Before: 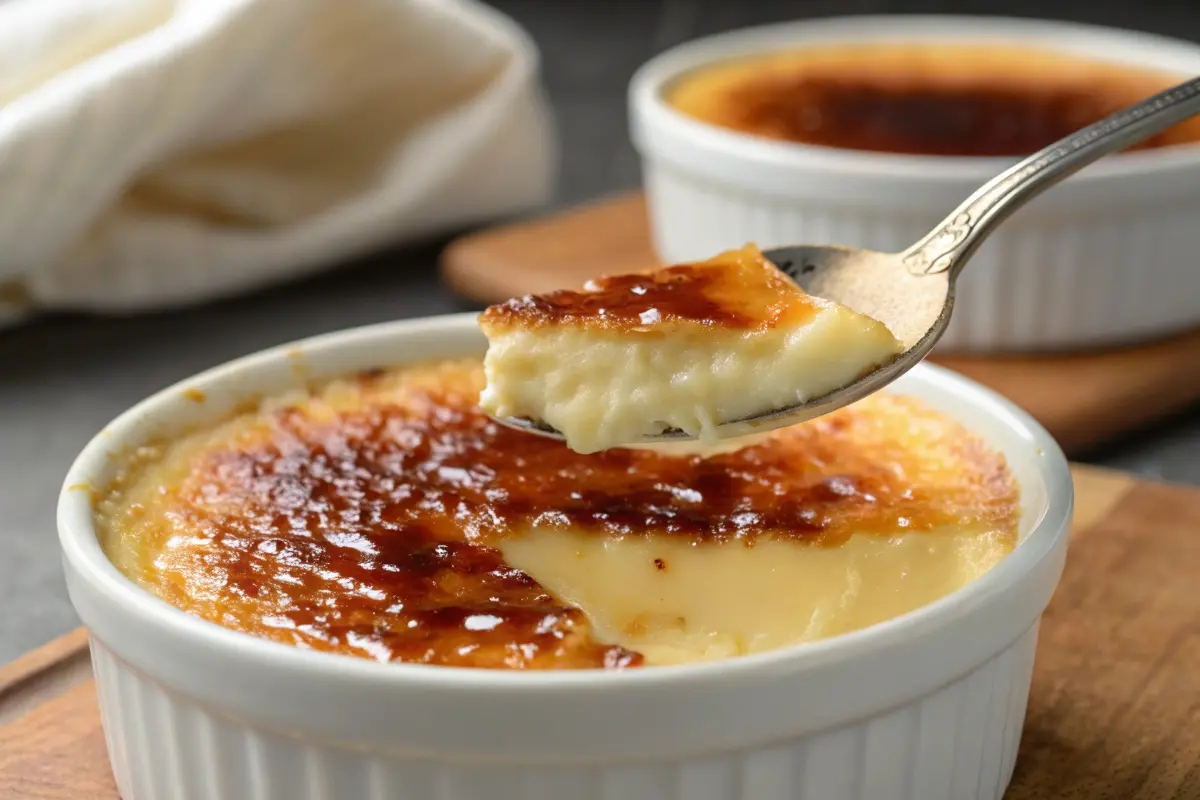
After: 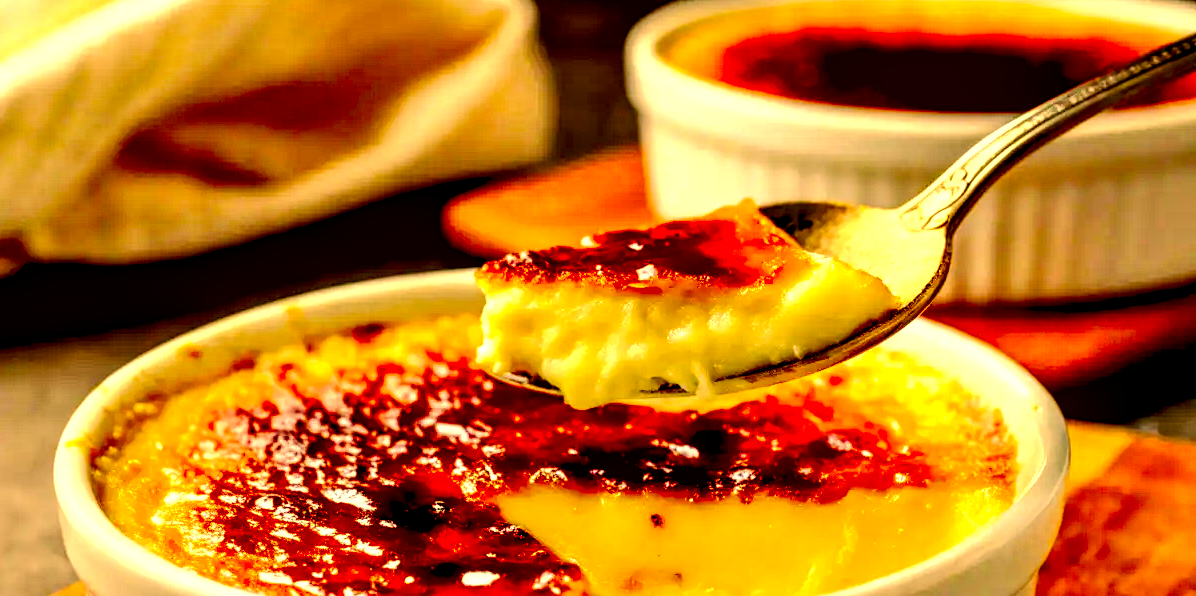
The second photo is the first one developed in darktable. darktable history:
color balance rgb: shadows lift › chroma 9.828%, shadows lift › hue 42.16°, perceptual saturation grading › global saturation 0.091%, global vibrance 12.715%
crop: left 0.272%, top 5.539%, bottom 19.888%
color correction: highlights a* 11.09, highlights b* 30.44, shadows a* 2.78, shadows b* 16.84, saturation 1.72
tone curve: curves: ch0 [(0, 0.013) (0.054, 0.018) (0.205, 0.191) (0.289, 0.292) (0.39, 0.424) (0.493, 0.551) (0.666, 0.743) (0.795, 0.841) (1, 0.998)]; ch1 [(0, 0) (0.385, 0.343) (0.439, 0.415) (0.494, 0.495) (0.501, 0.501) (0.51, 0.509) (0.54, 0.552) (0.586, 0.614) (0.66, 0.706) (0.783, 0.804) (1, 1)]; ch2 [(0, 0) (0.32, 0.281) (0.403, 0.399) (0.441, 0.428) (0.47, 0.469) (0.498, 0.496) (0.524, 0.538) (0.566, 0.579) (0.633, 0.665) (0.7, 0.711) (1, 1)], preserve colors none
contrast equalizer: octaves 7, y [[0.6 ×6], [0.55 ×6], [0 ×6], [0 ×6], [0 ×6]]
exposure: black level correction 0.031, exposure 0.313 EV, compensate highlight preservation false
local contrast: highlights 21%, shadows 70%, detail 170%
